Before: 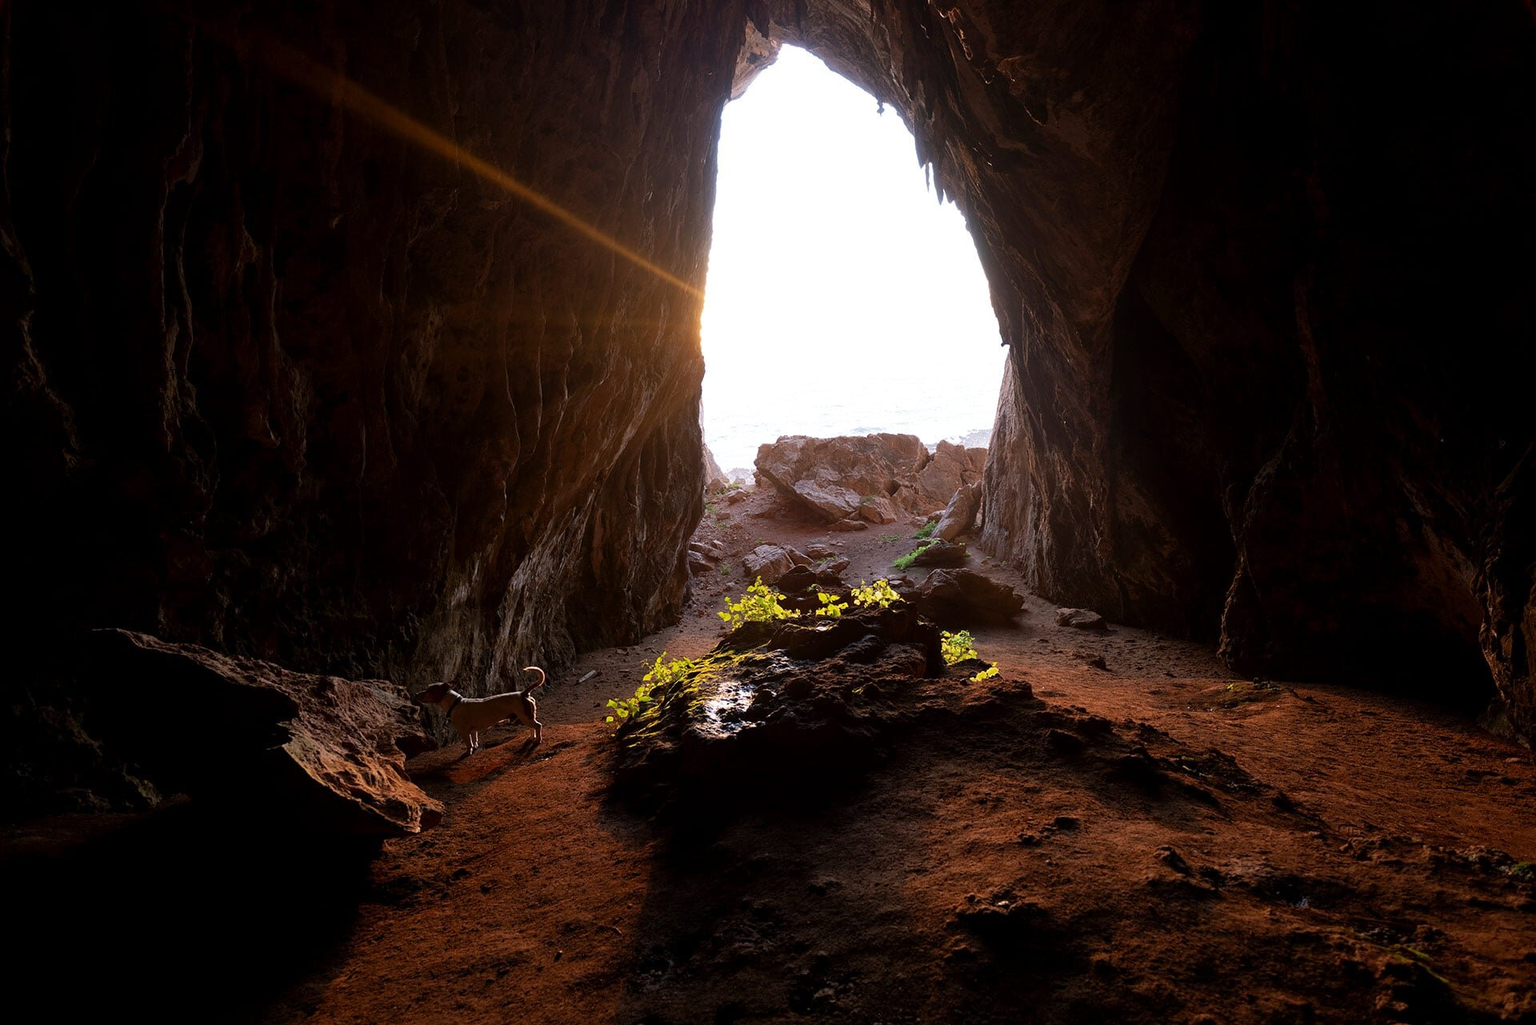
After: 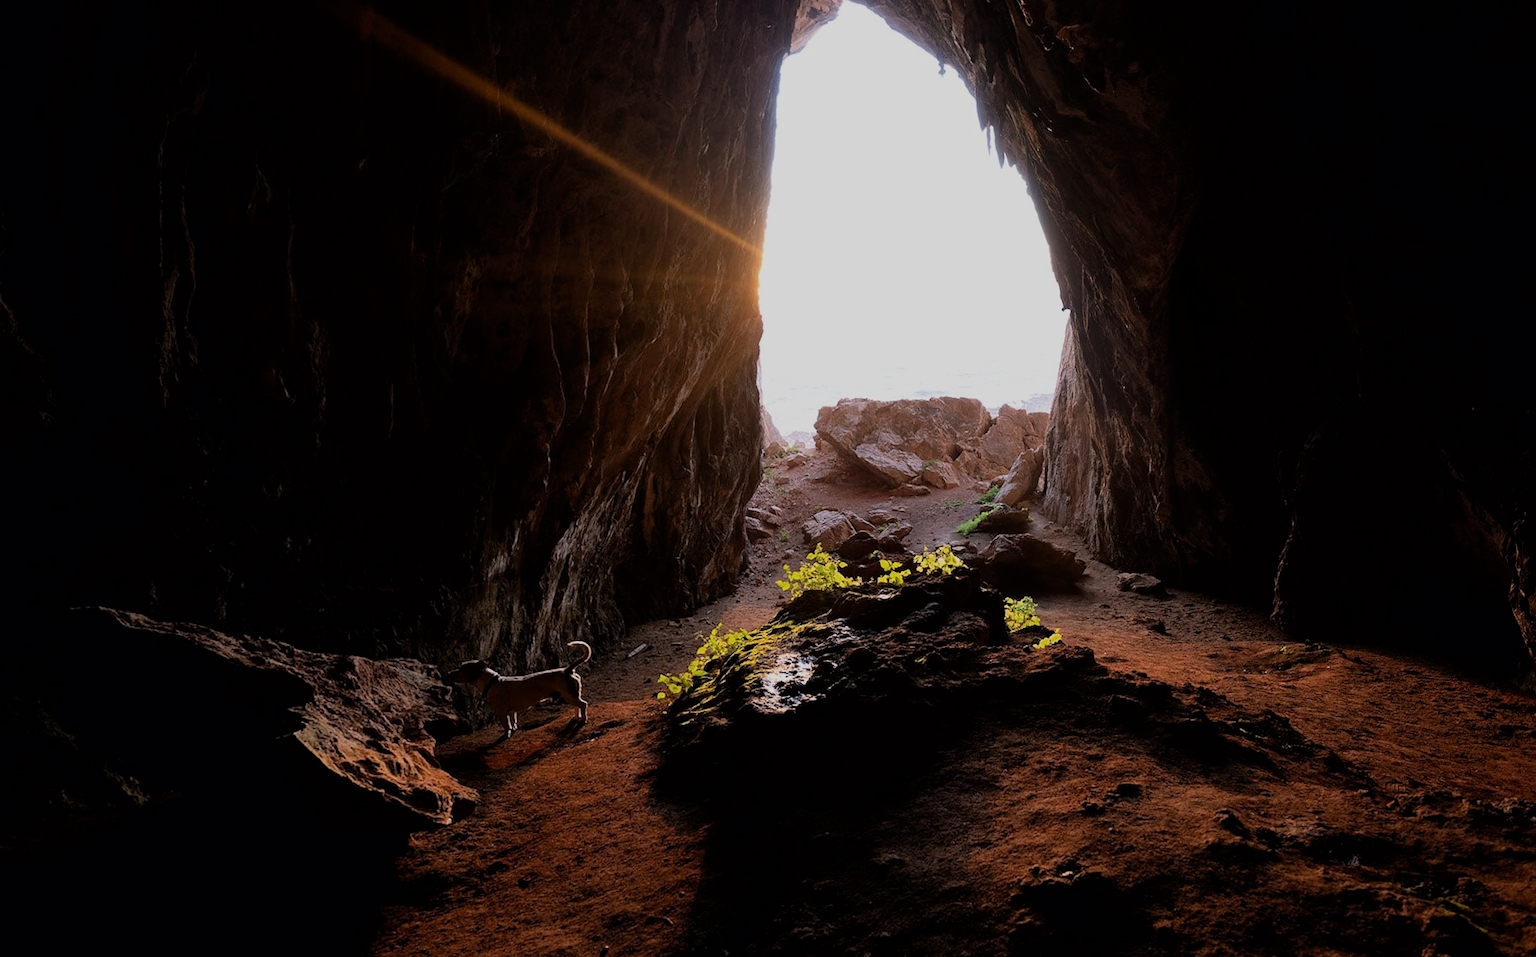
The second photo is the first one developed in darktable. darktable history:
crop and rotate: left 1.774%, right 0.633%, bottom 1.28%
filmic rgb: black relative exposure -7.65 EV, white relative exposure 4.56 EV, hardness 3.61, color science v6 (2022)
rotate and perspective: rotation -0.013°, lens shift (vertical) -0.027, lens shift (horizontal) 0.178, crop left 0.016, crop right 0.989, crop top 0.082, crop bottom 0.918
